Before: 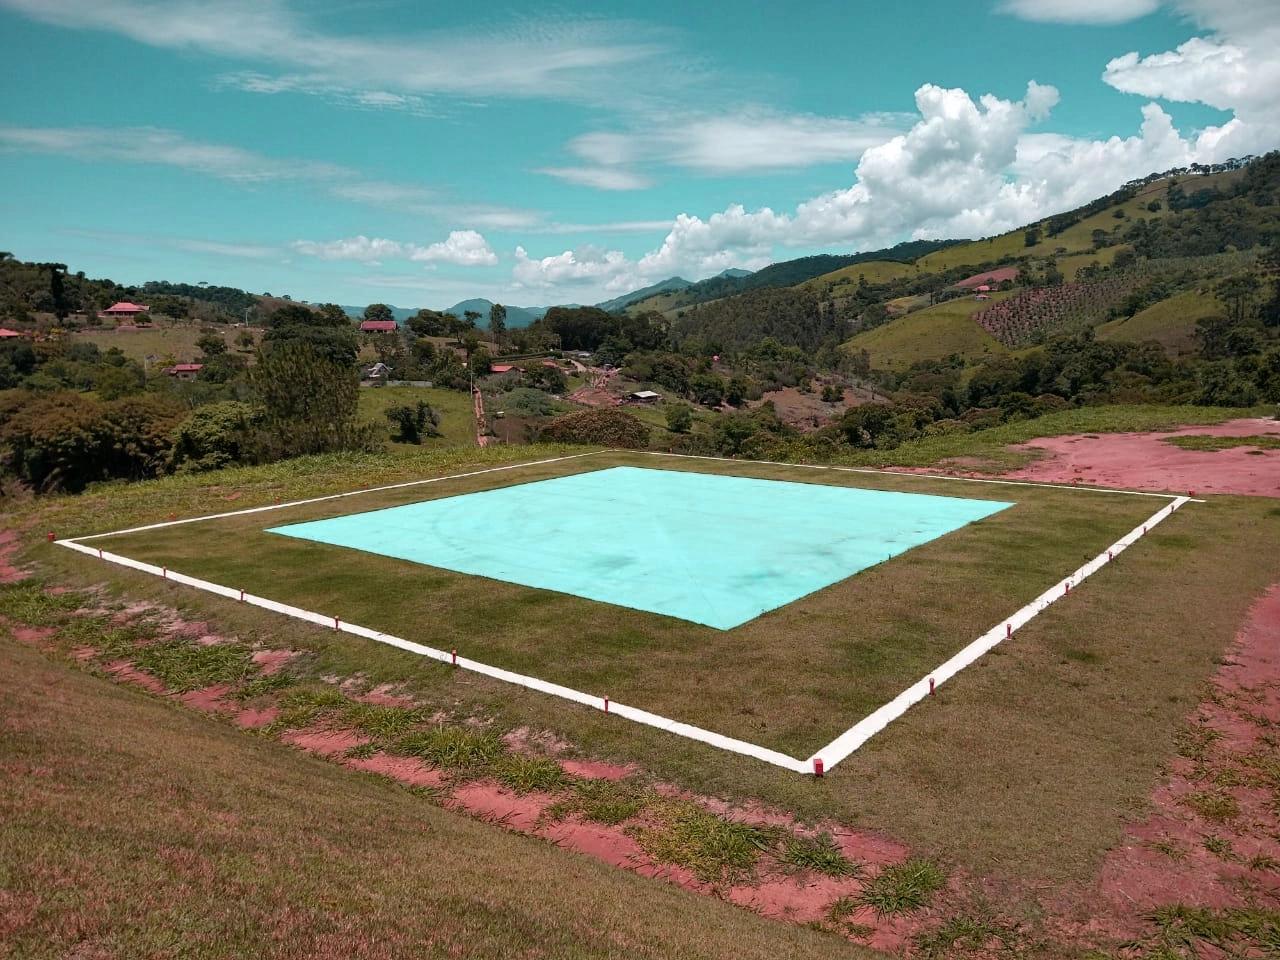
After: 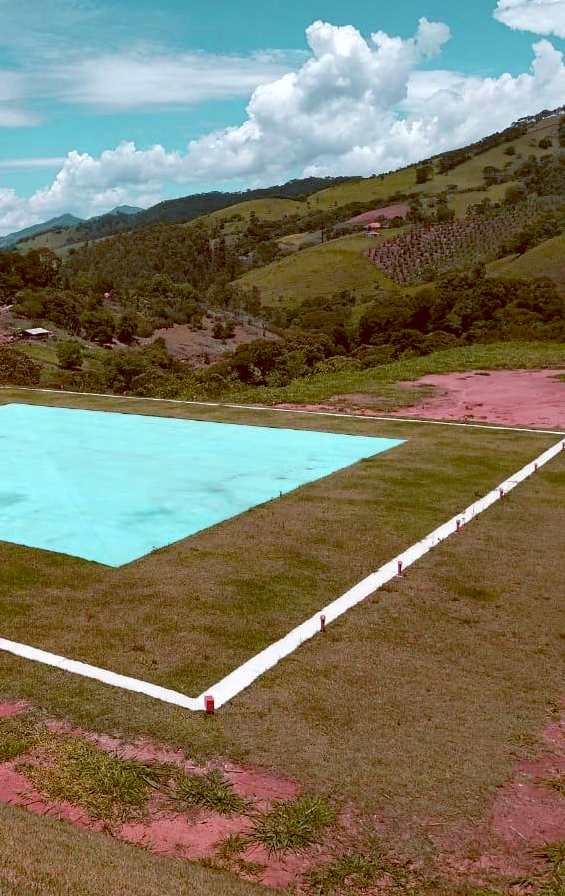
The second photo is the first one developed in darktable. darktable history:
crop: left 47.628%, top 6.643%, right 7.874%
color balance: lift [1, 1.015, 1.004, 0.985], gamma [1, 0.958, 0.971, 1.042], gain [1, 0.956, 0.977, 1.044]
